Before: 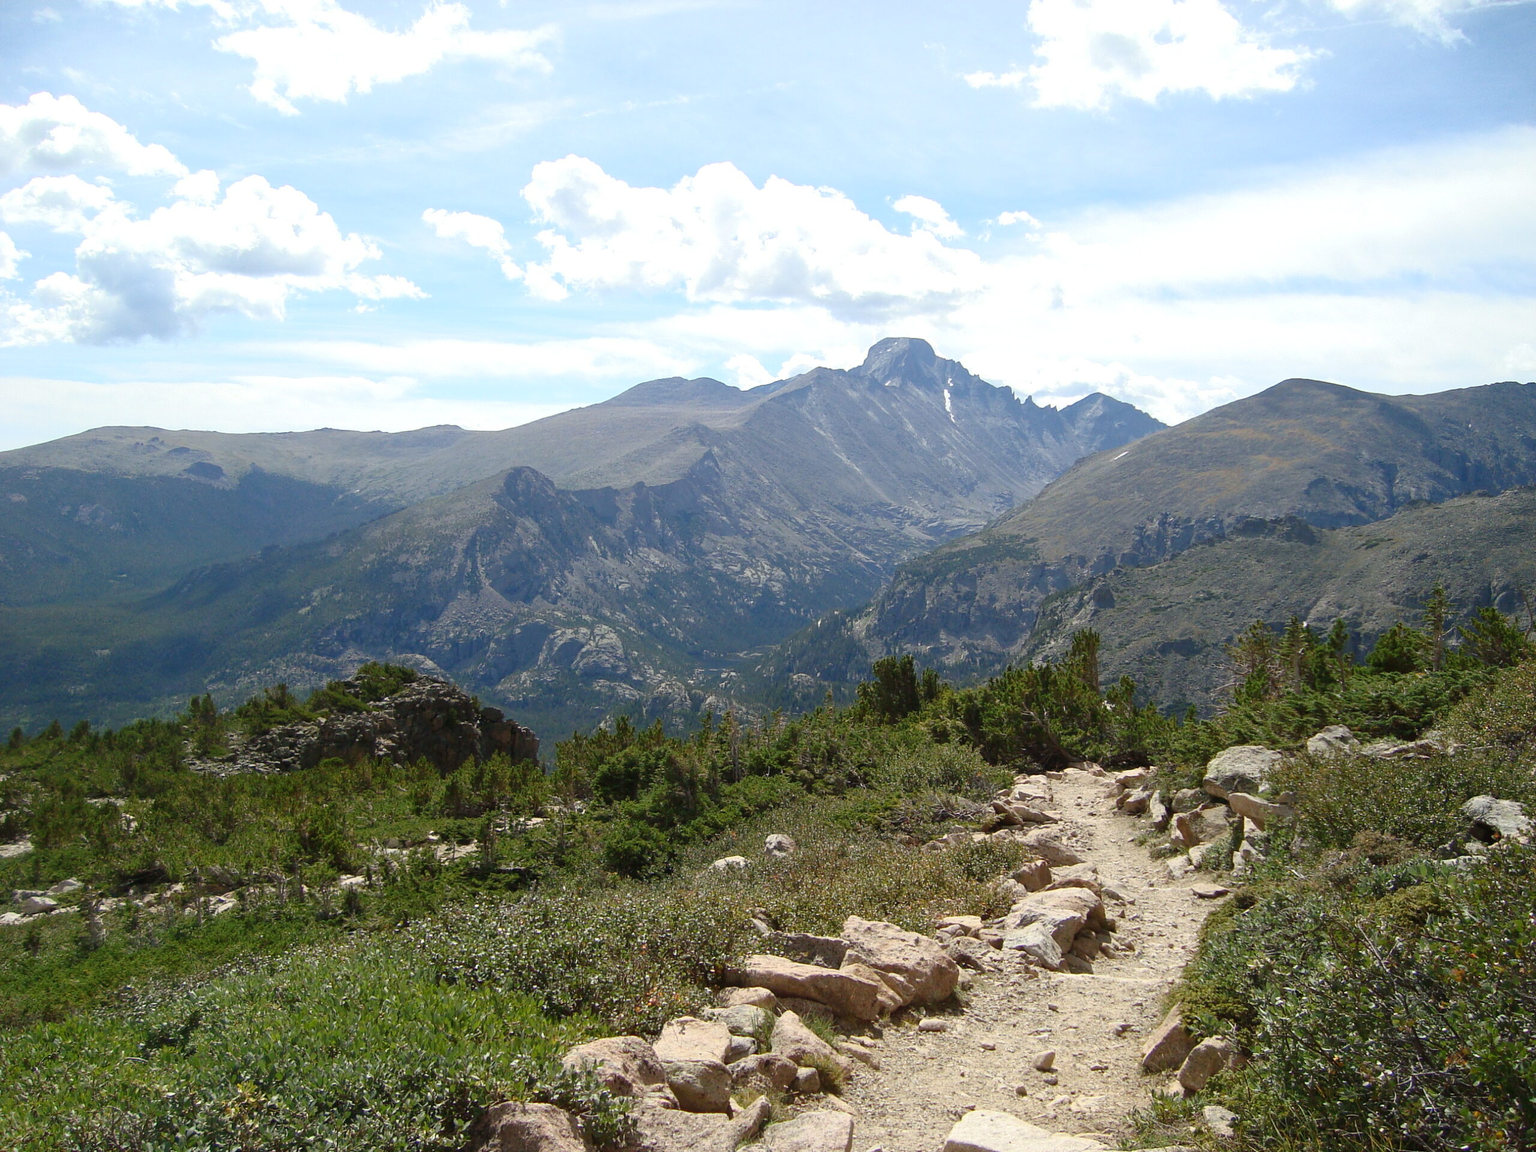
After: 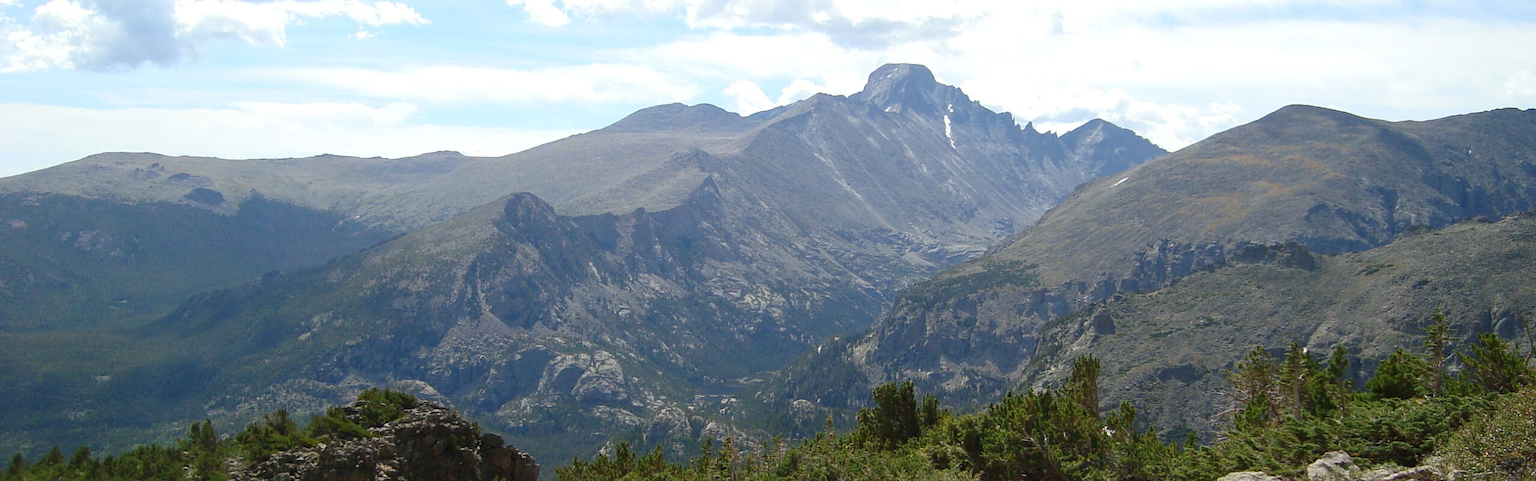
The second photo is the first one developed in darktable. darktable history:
crop and rotate: top 23.84%, bottom 34.294%
tone equalizer: on, module defaults
